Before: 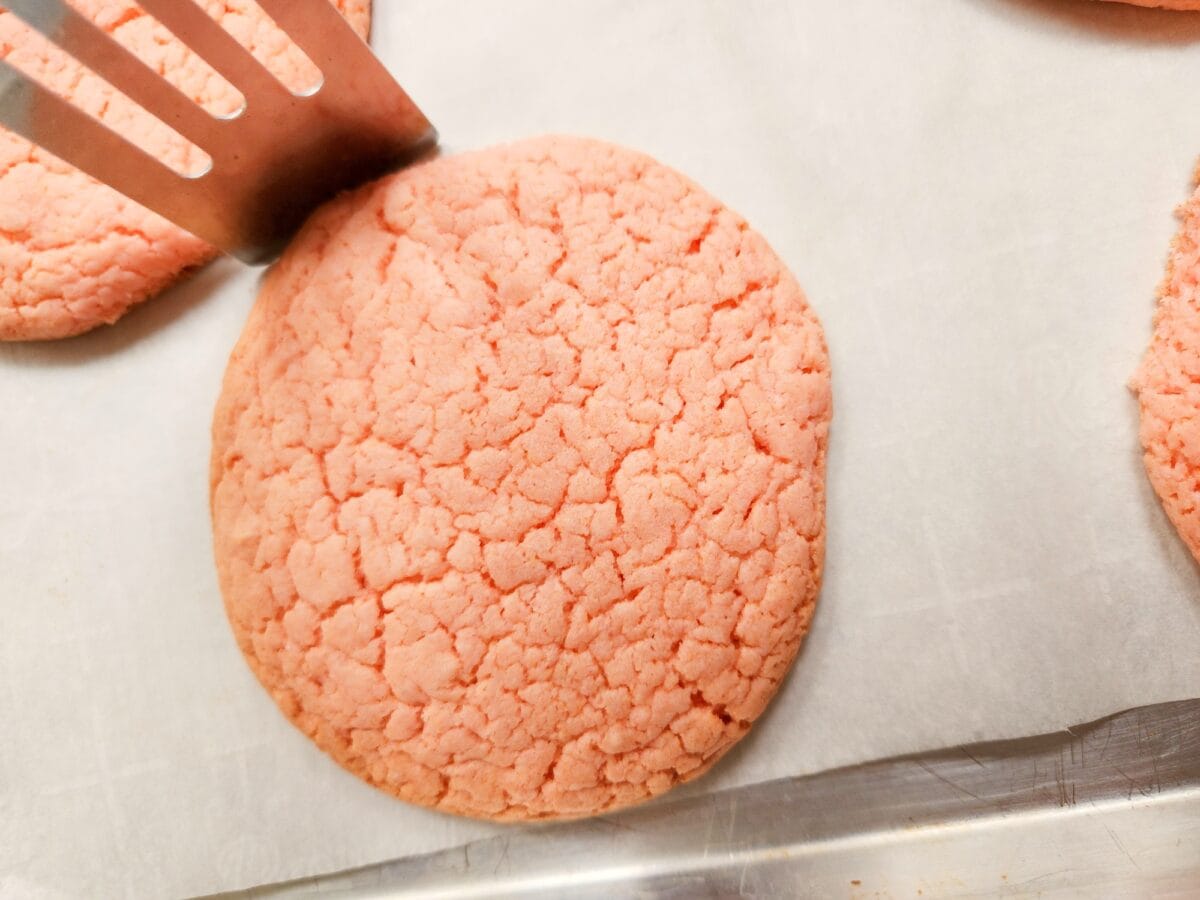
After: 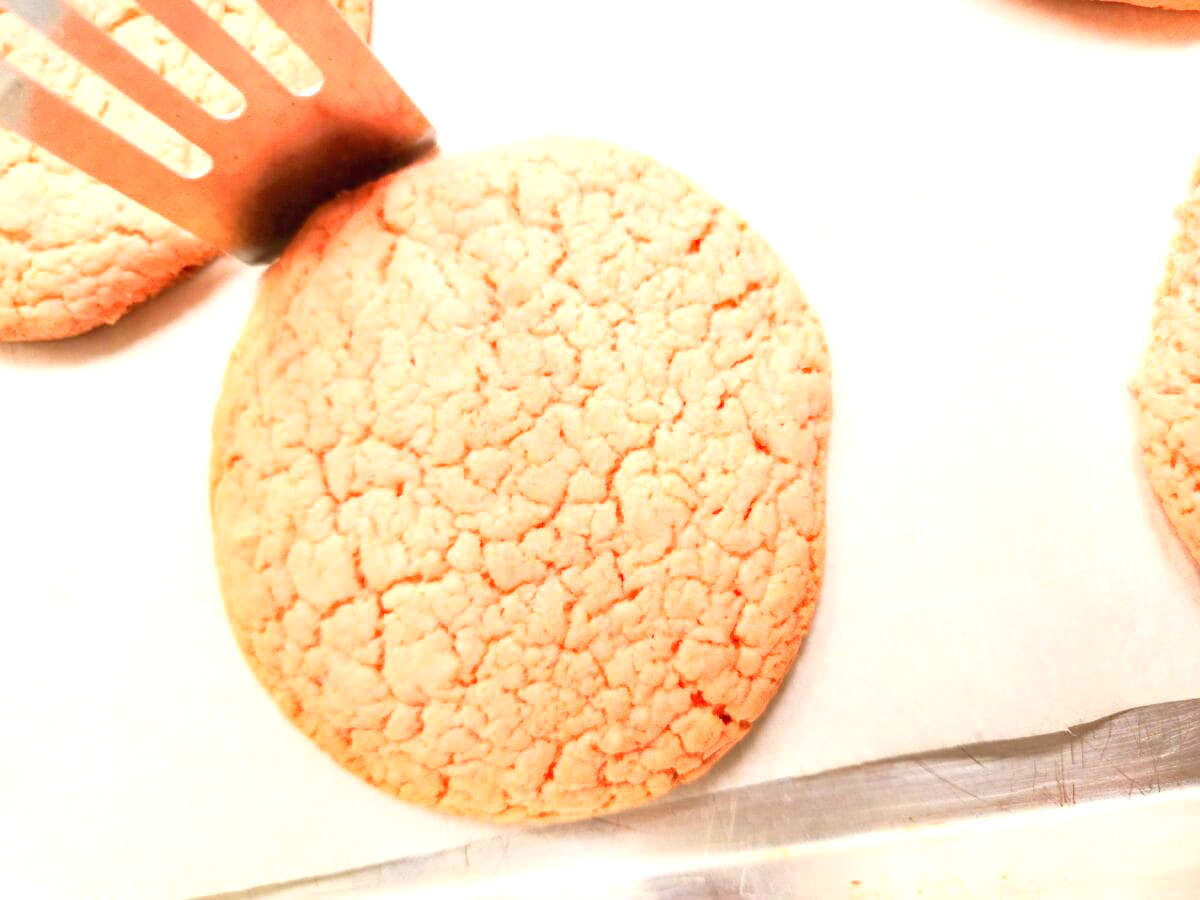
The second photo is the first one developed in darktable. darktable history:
exposure: black level correction 0, exposure 0.894 EV, compensate highlight preservation false
contrast brightness saturation: contrast 0.198, brightness 0.17, saturation 0.222
